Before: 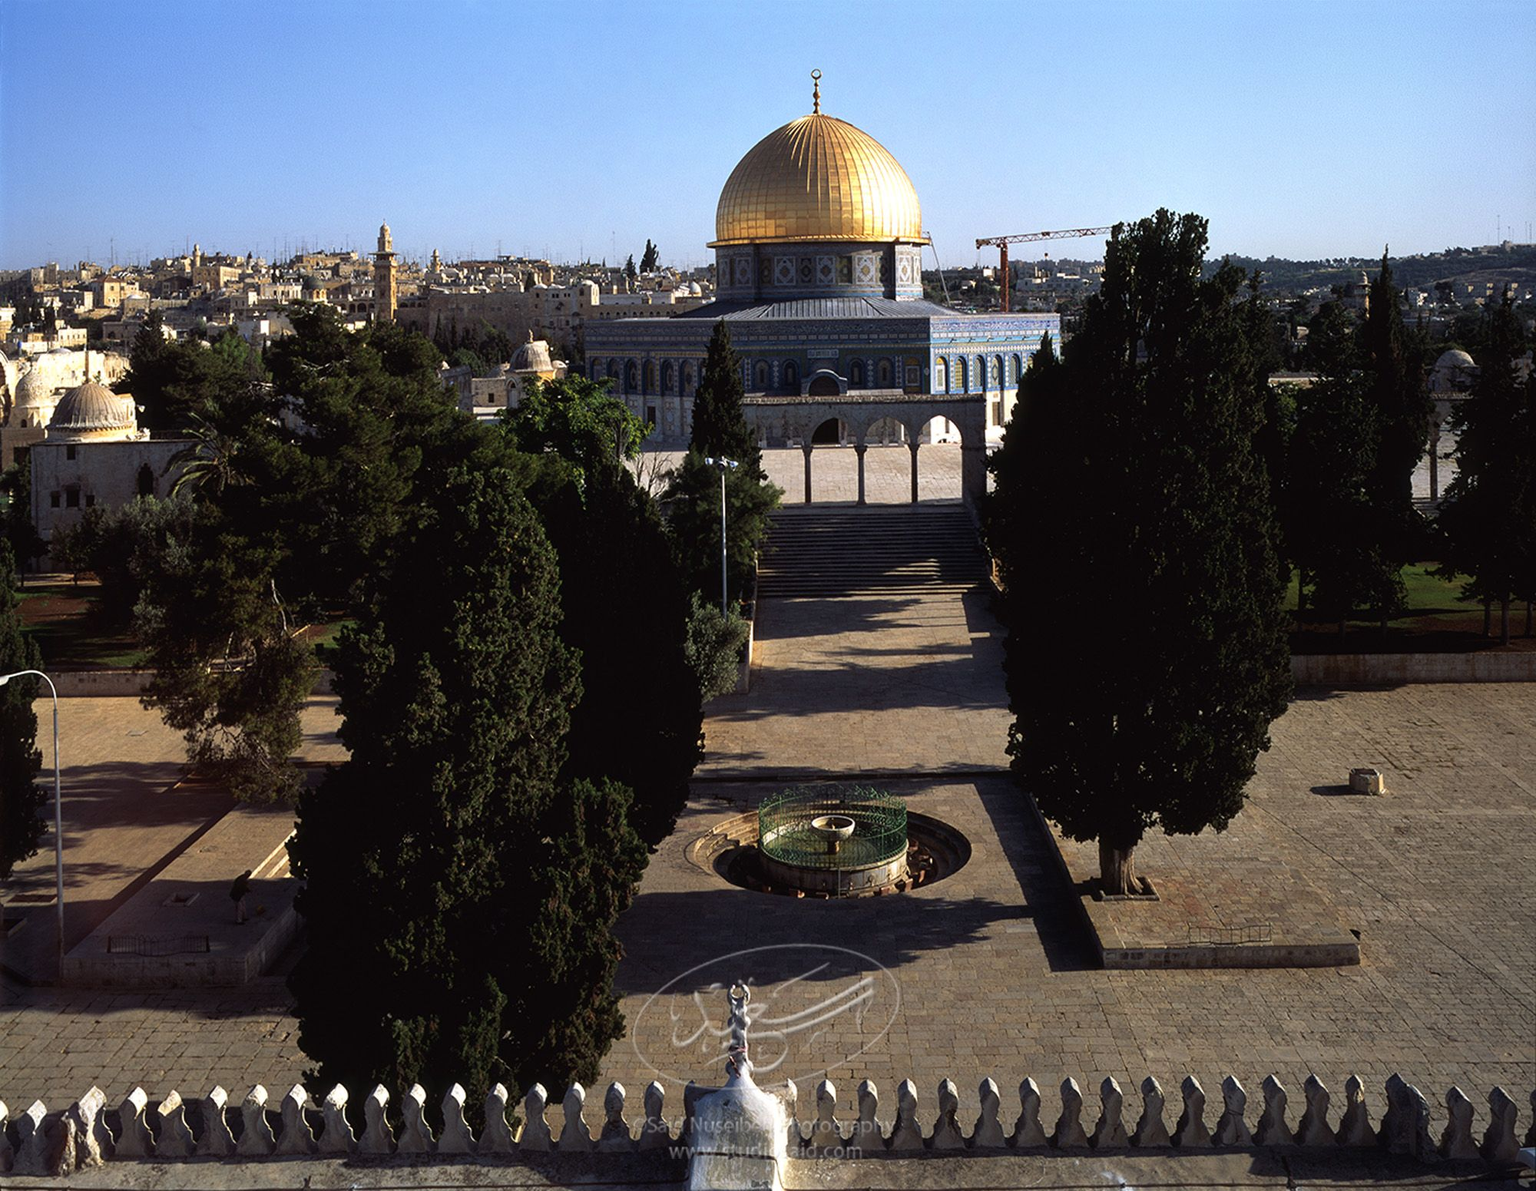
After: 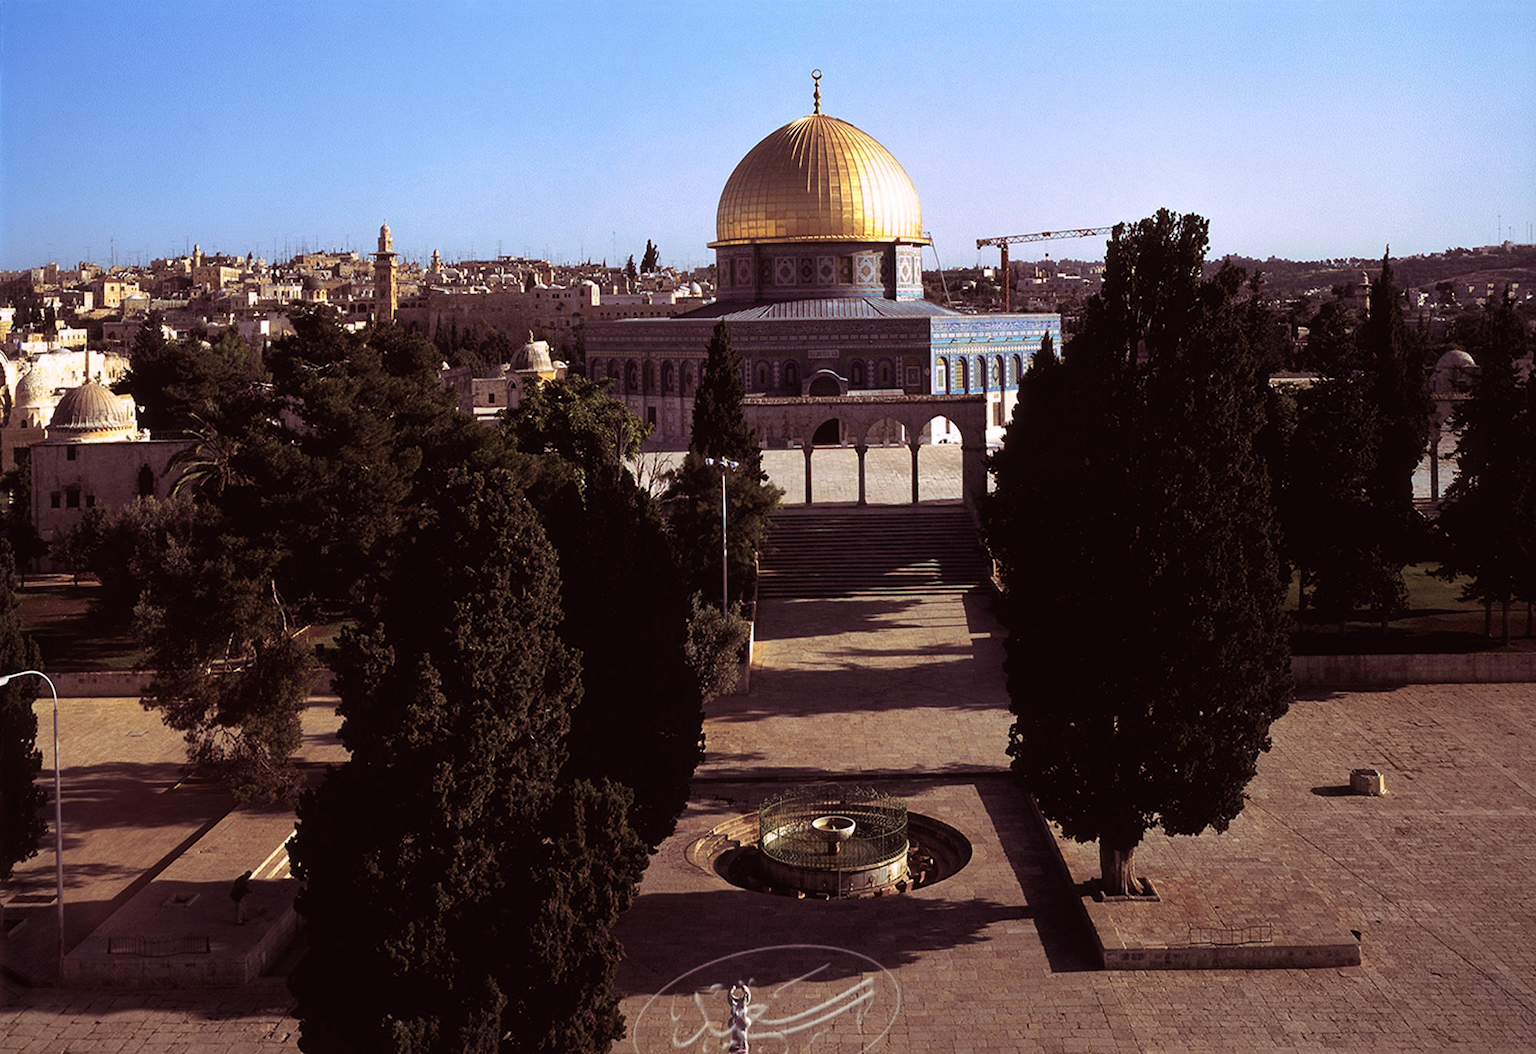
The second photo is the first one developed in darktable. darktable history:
split-toning: highlights › hue 298.8°, highlights › saturation 0.73, compress 41.76%
velvia: strength 9.25%
crop and rotate: top 0%, bottom 11.49%
